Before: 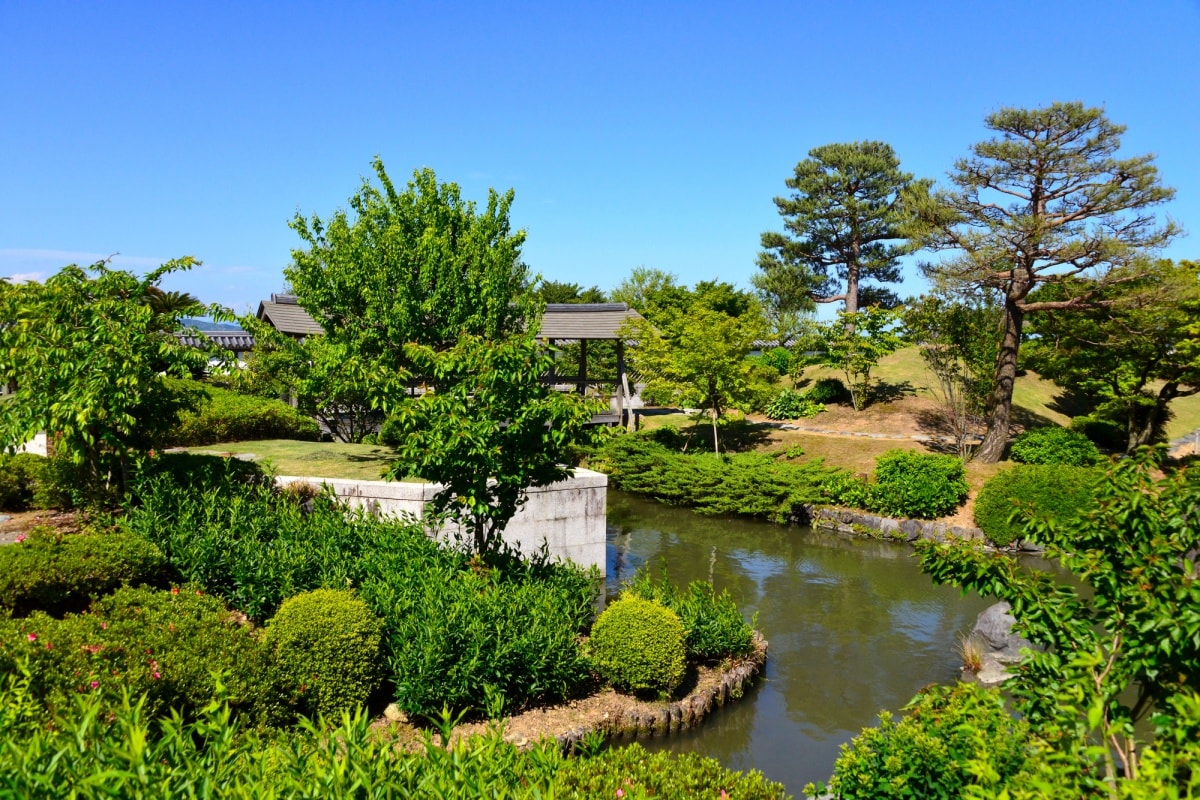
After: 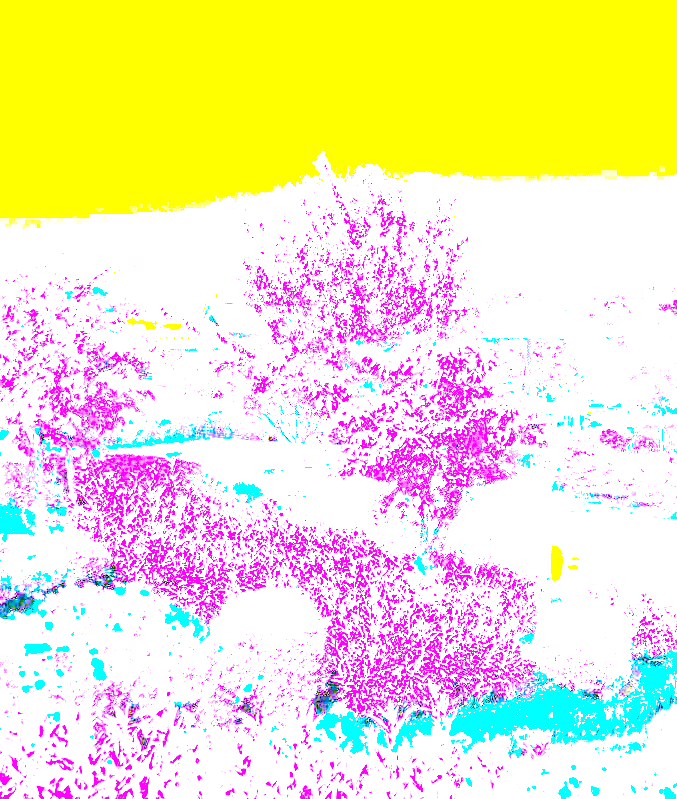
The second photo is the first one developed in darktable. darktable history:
color balance rgb: perceptual saturation grading › global saturation 30.164%, hue shift 176.91°, global vibrance 49.596%, contrast 0.418%
crop: left 4.66%, right 38.908%
exposure: exposure 7.945 EV, compensate highlight preservation false
local contrast: highlights 102%, shadows 98%, detail 120%, midtone range 0.2
